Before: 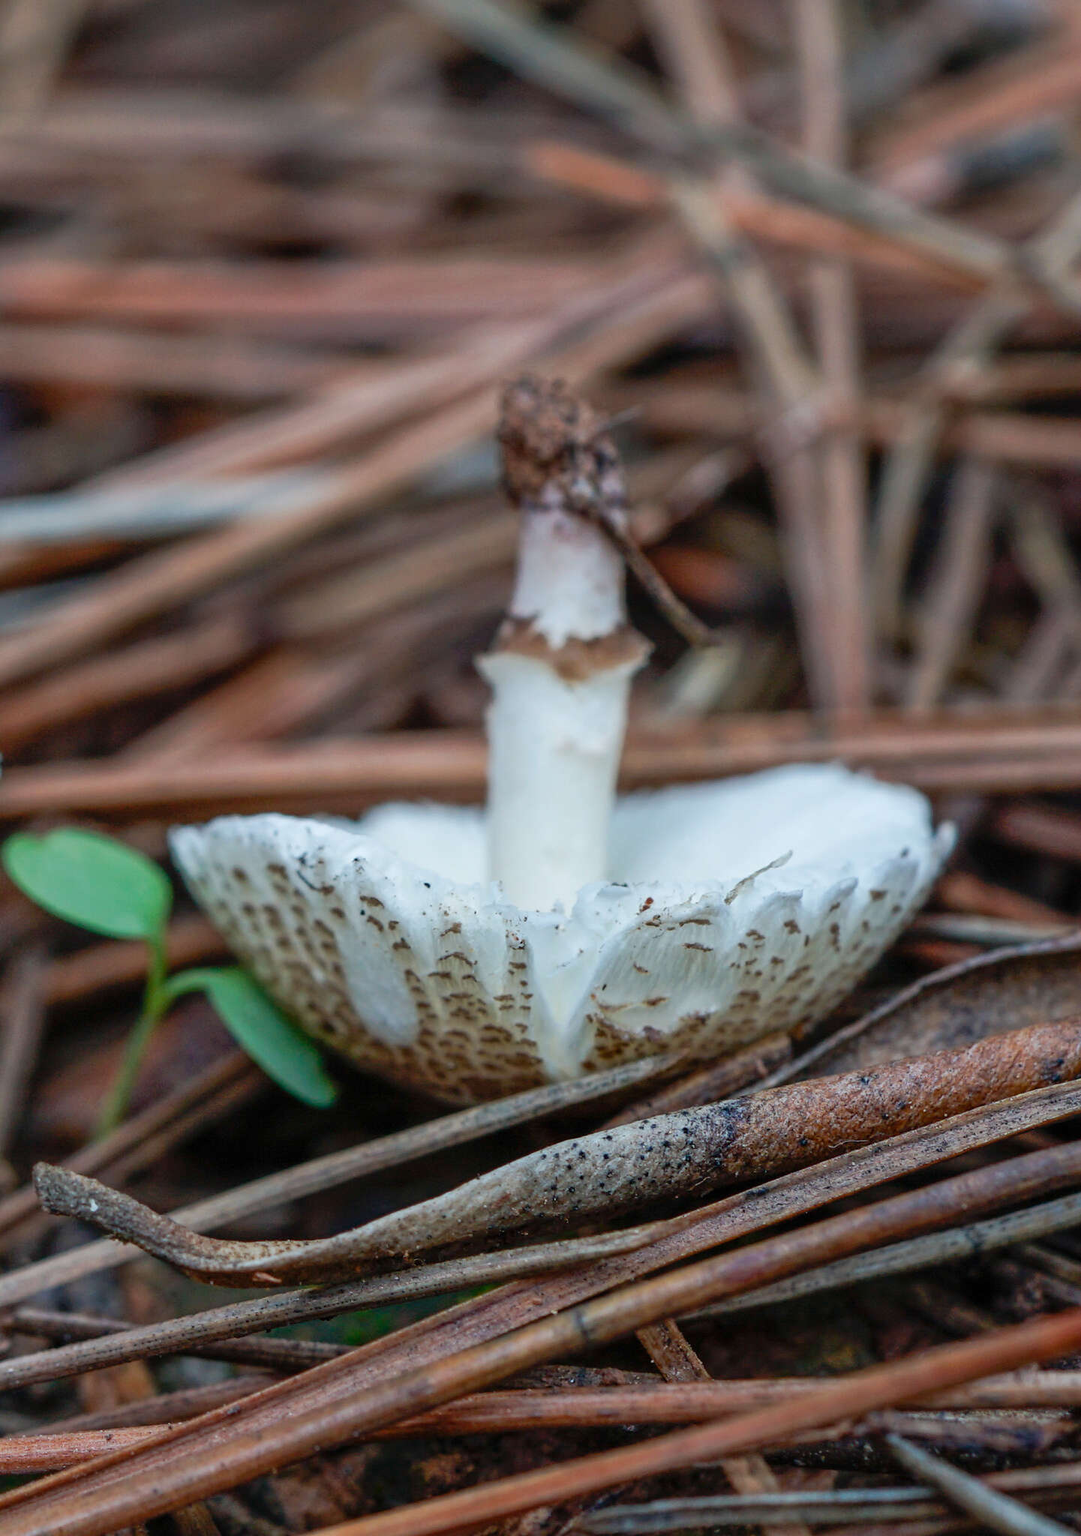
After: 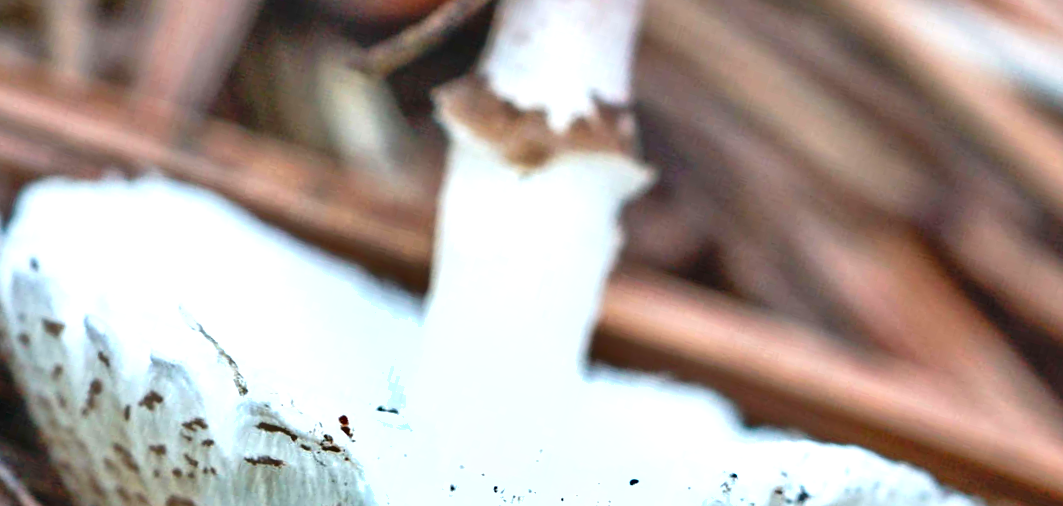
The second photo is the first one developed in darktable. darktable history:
crop and rotate: angle 16.12°, top 30.835%, bottom 35.653%
exposure: black level correction 0, exposure 1.1 EV, compensate highlight preservation false
shadows and highlights: shadows 22.7, highlights -48.71, soften with gaussian
